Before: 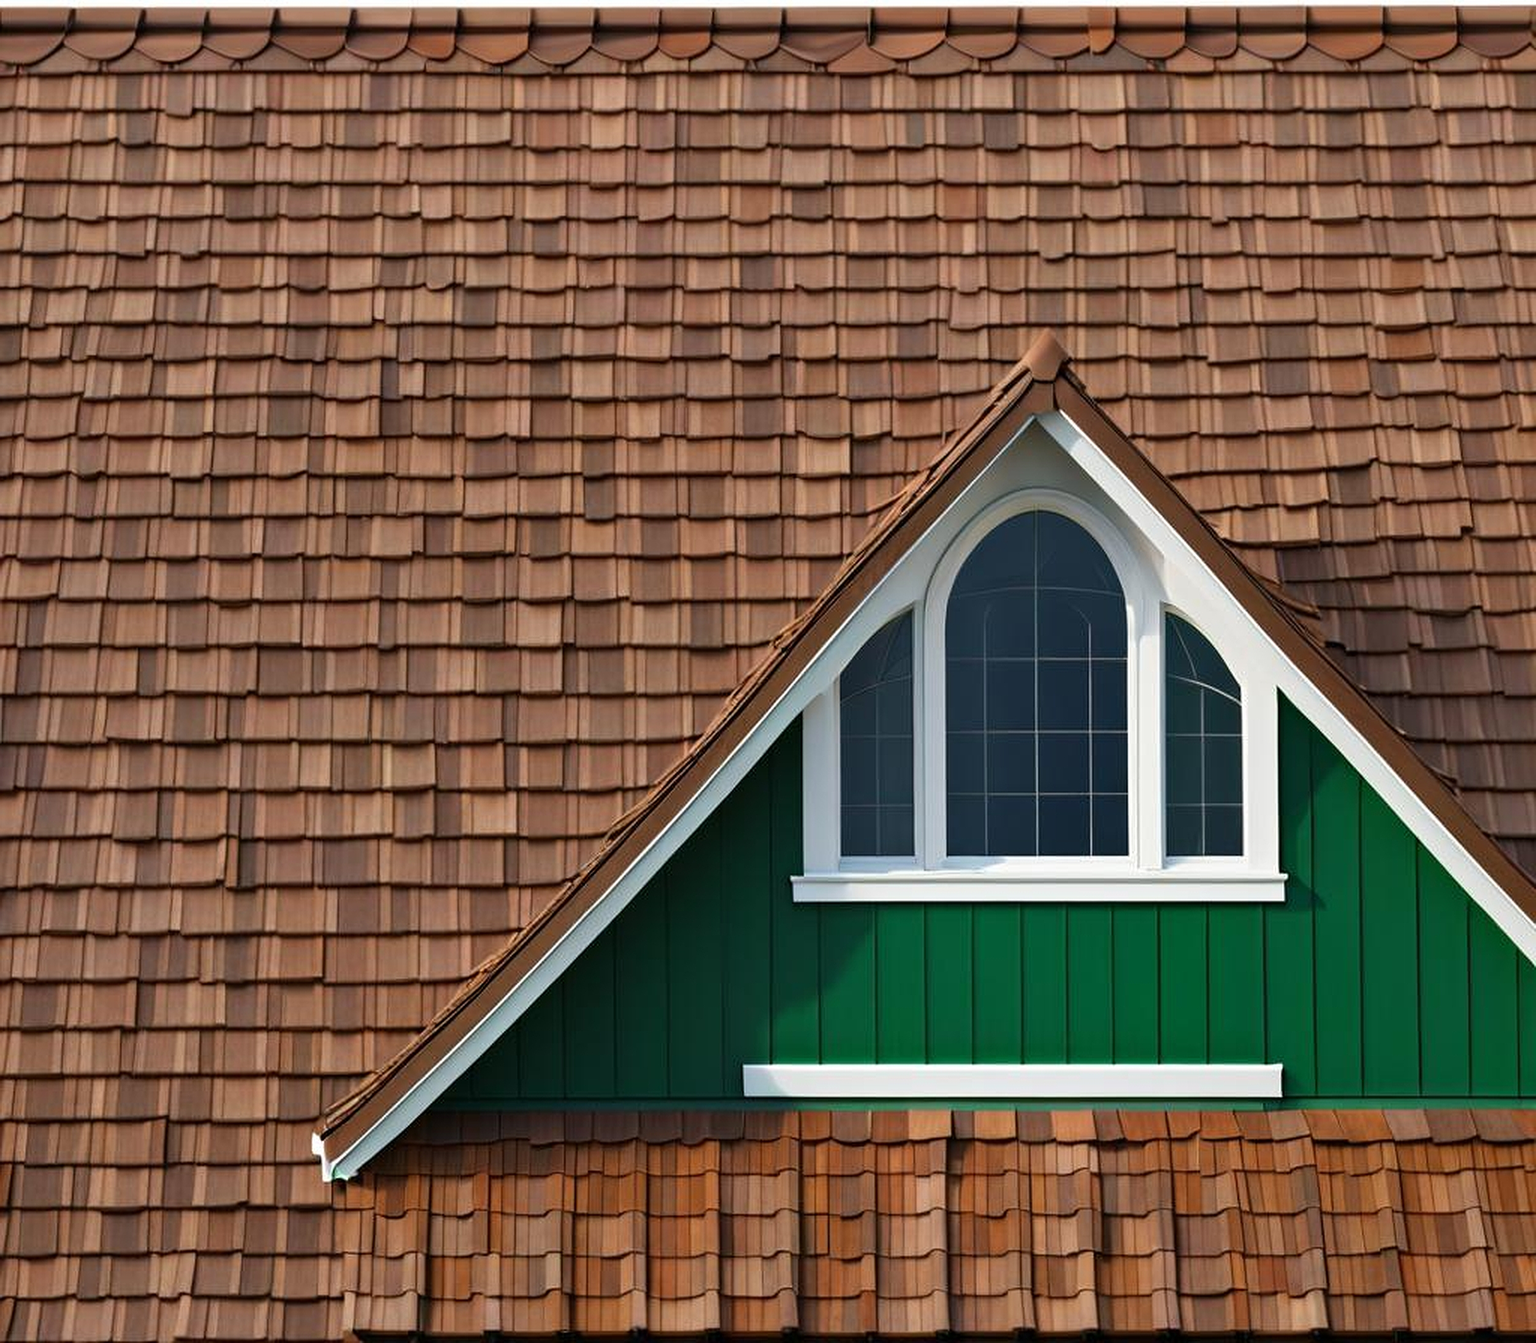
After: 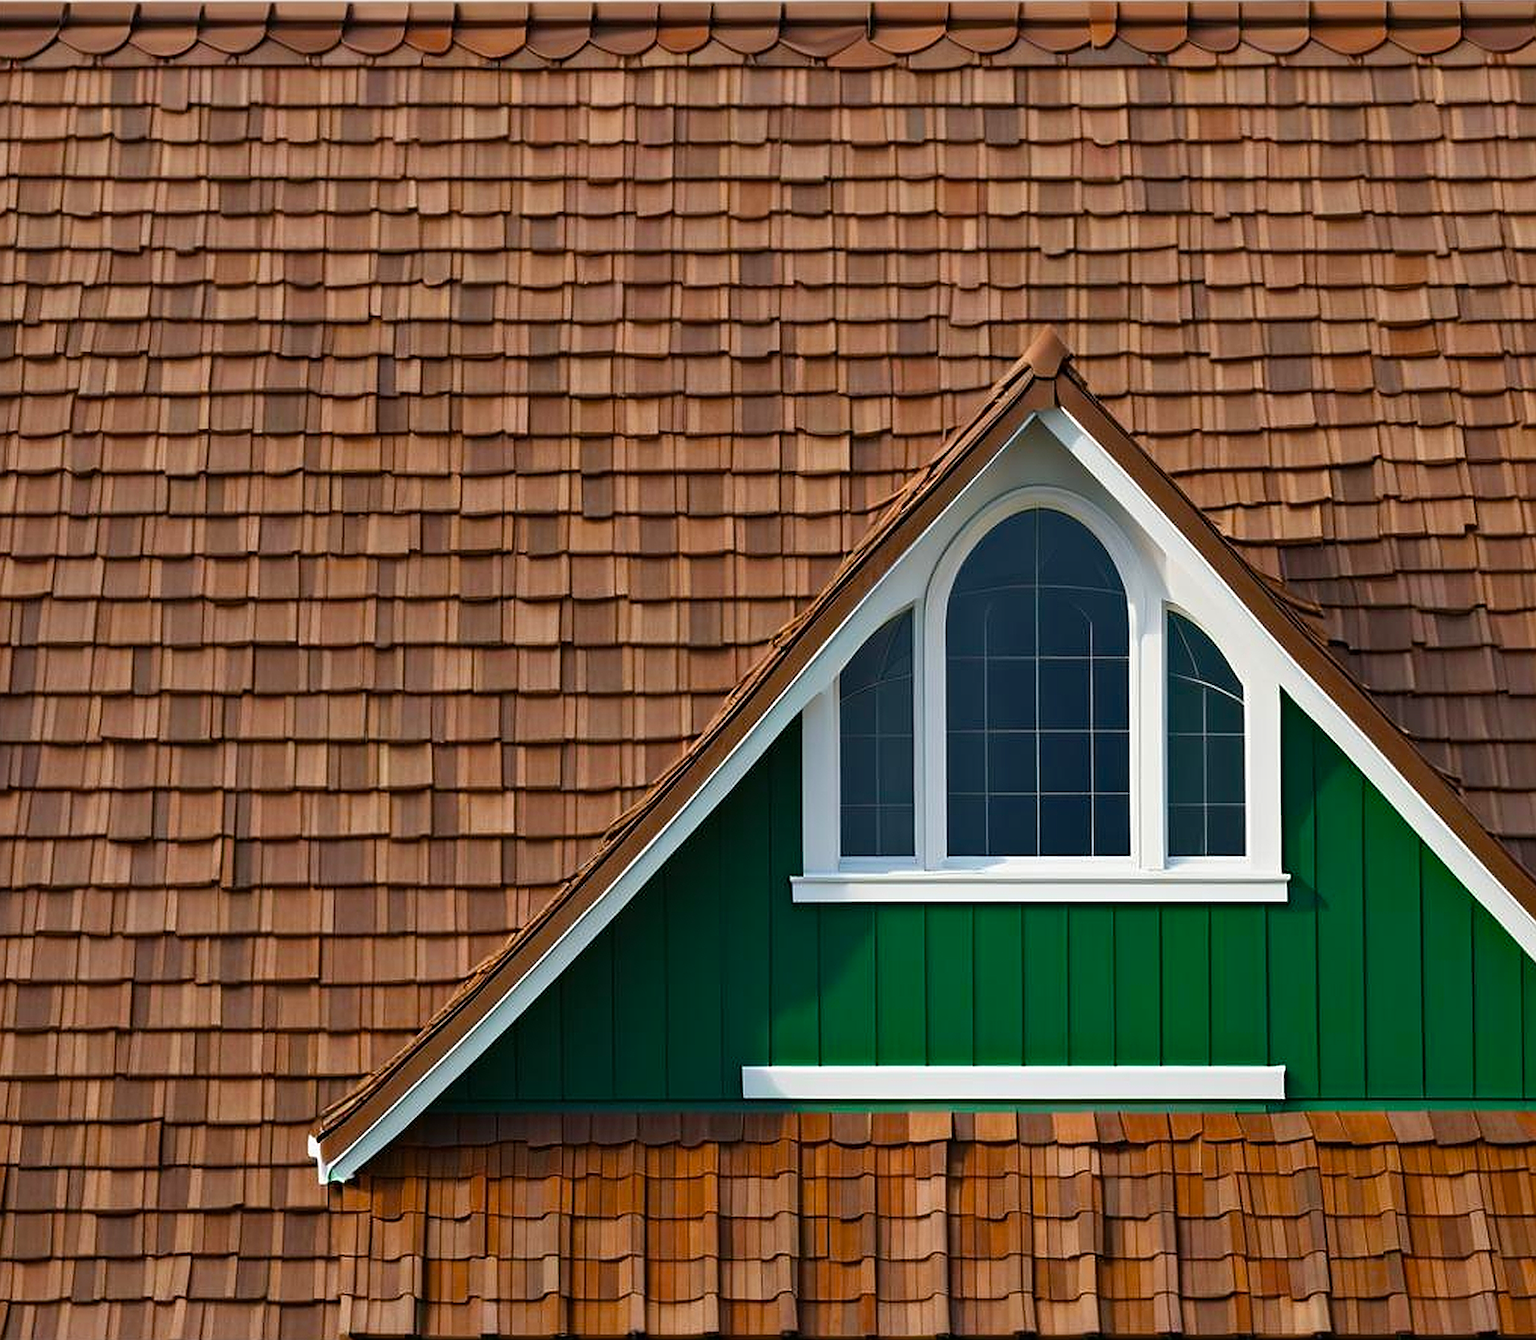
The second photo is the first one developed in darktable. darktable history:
color balance rgb: linear chroma grading › shadows -8%, linear chroma grading › global chroma 10%, perceptual saturation grading › global saturation 2%, perceptual saturation grading › highlights -2%, perceptual saturation grading › mid-tones 4%, perceptual saturation grading › shadows 8%, perceptual brilliance grading › global brilliance 2%, perceptual brilliance grading › highlights -4%, global vibrance 16%, saturation formula JzAzBz (2021)
crop: left 0.434%, top 0.485%, right 0.244%, bottom 0.386%
sharpen: on, module defaults
